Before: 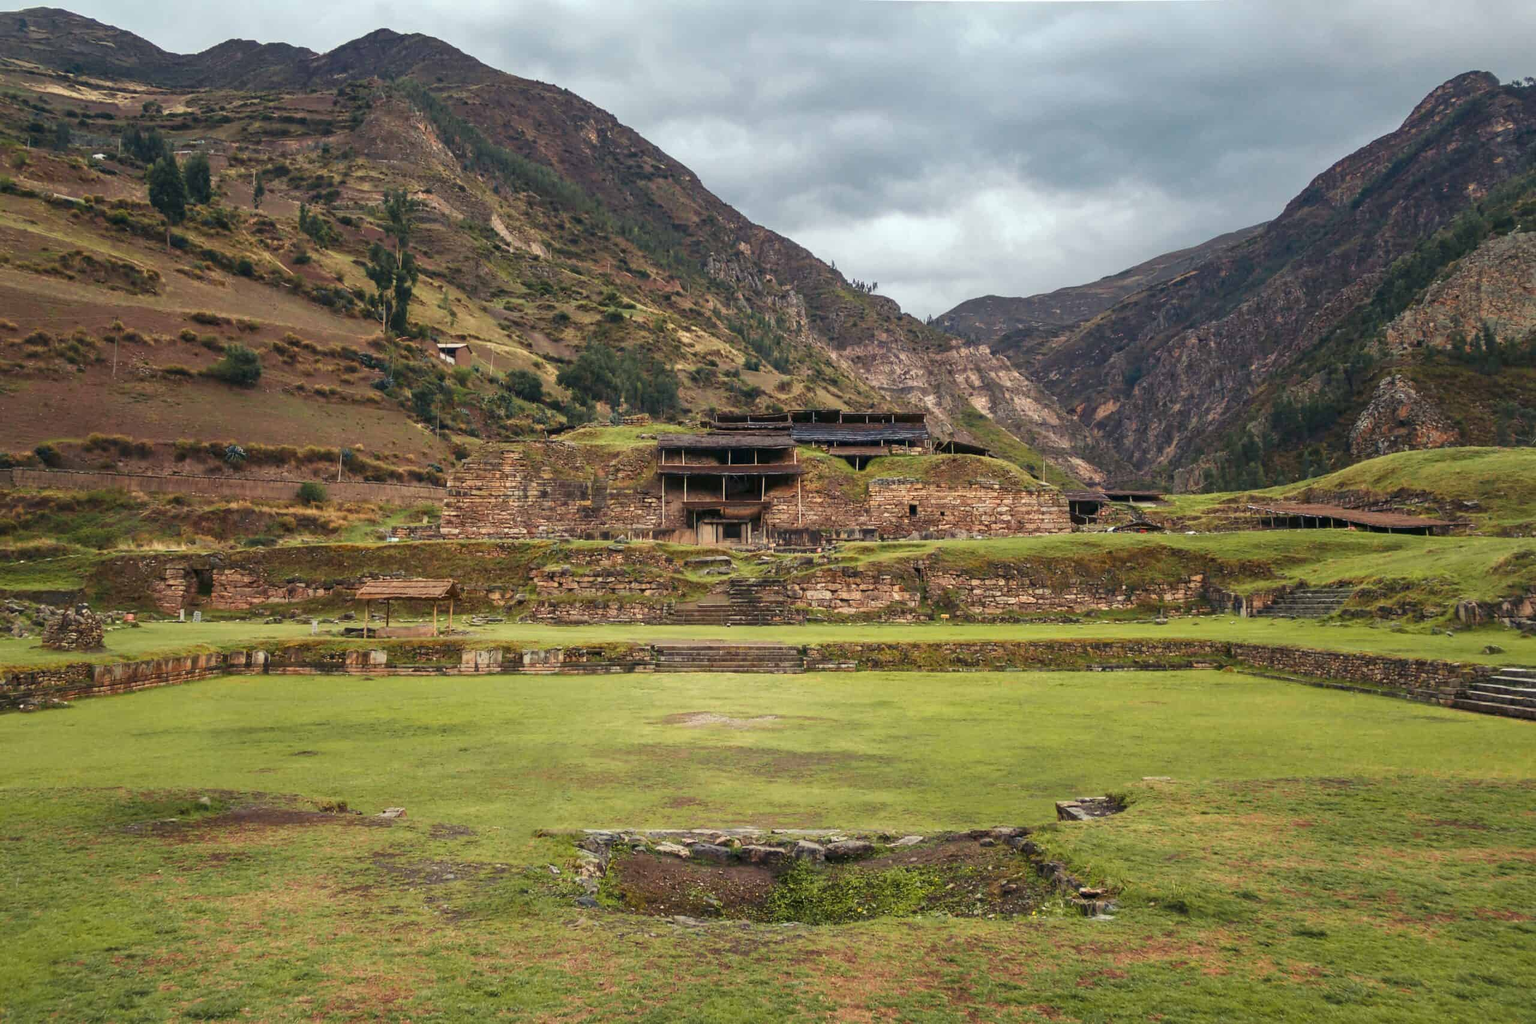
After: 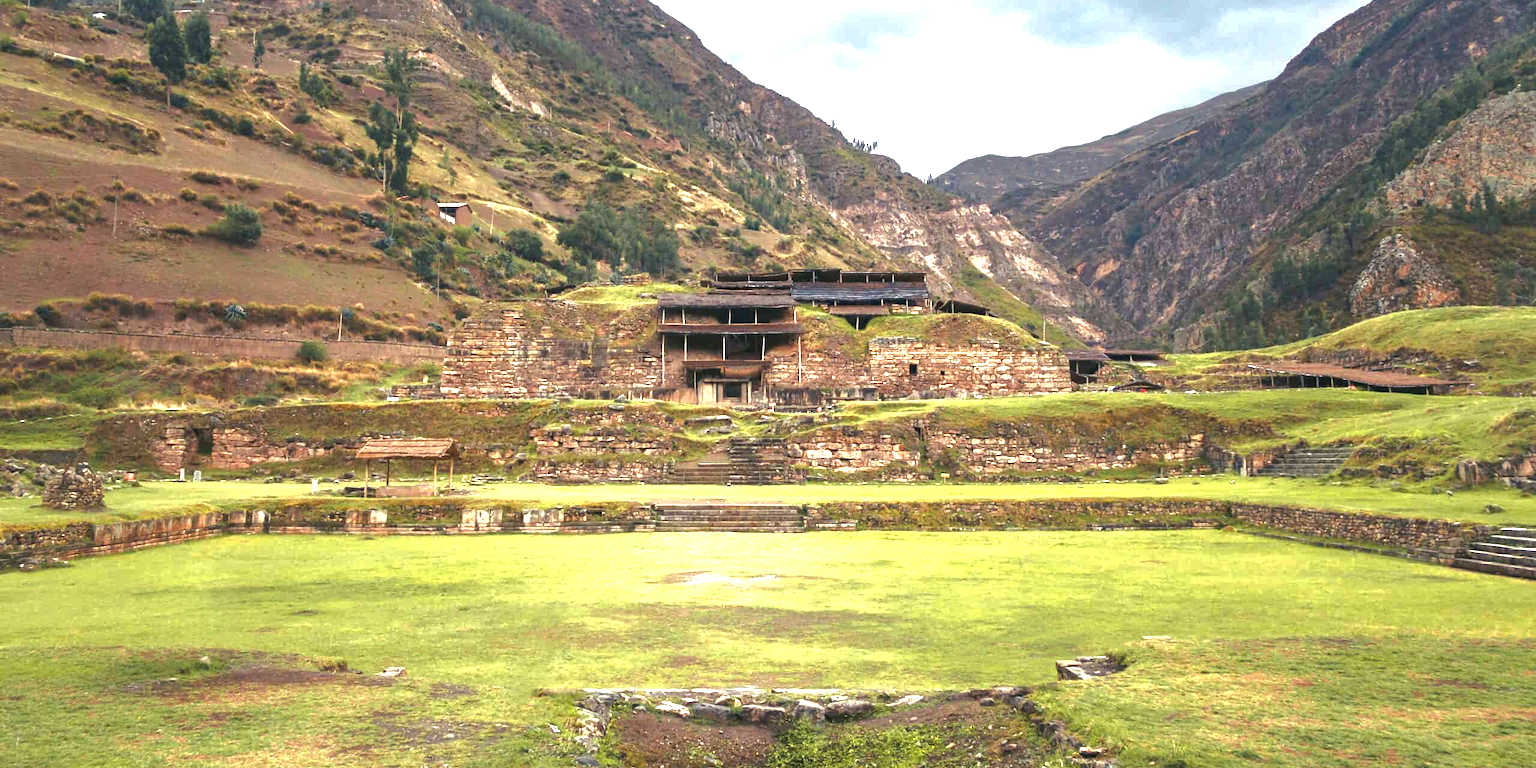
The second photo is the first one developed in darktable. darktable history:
crop: top 13.819%, bottom 11.169%
exposure: black level correction -0.002, exposure 1.35 EV, compensate highlight preservation false
rgb curve: curves: ch0 [(0, 0) (0.175, 0.154) (0.785, 0.663) (1, 1)]
